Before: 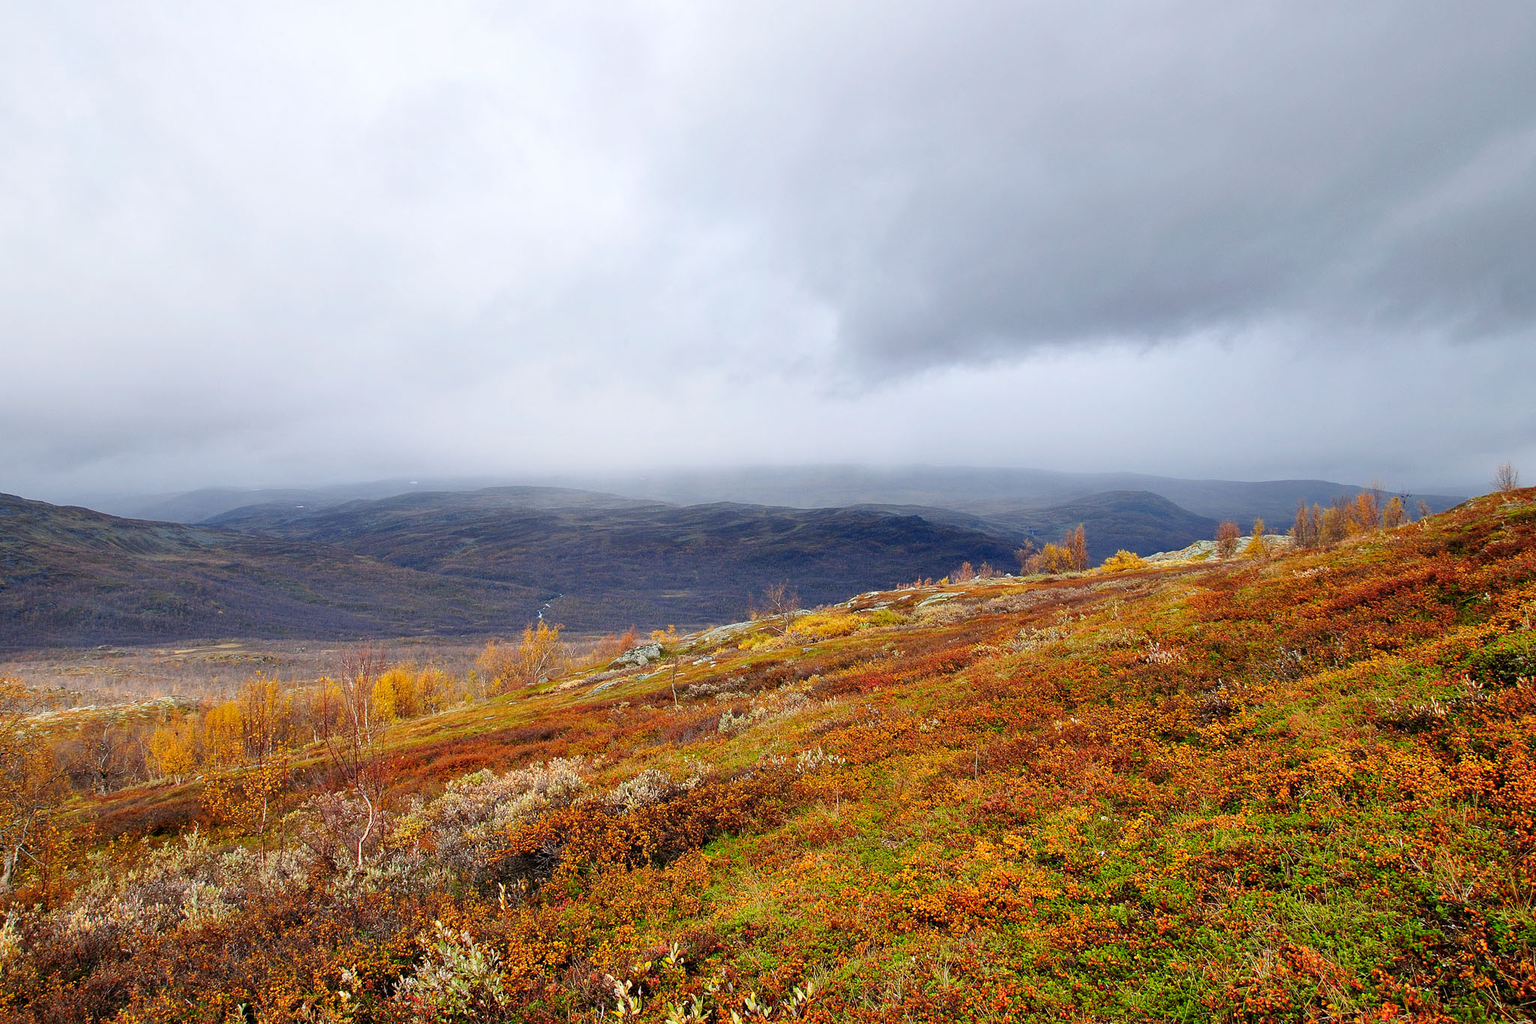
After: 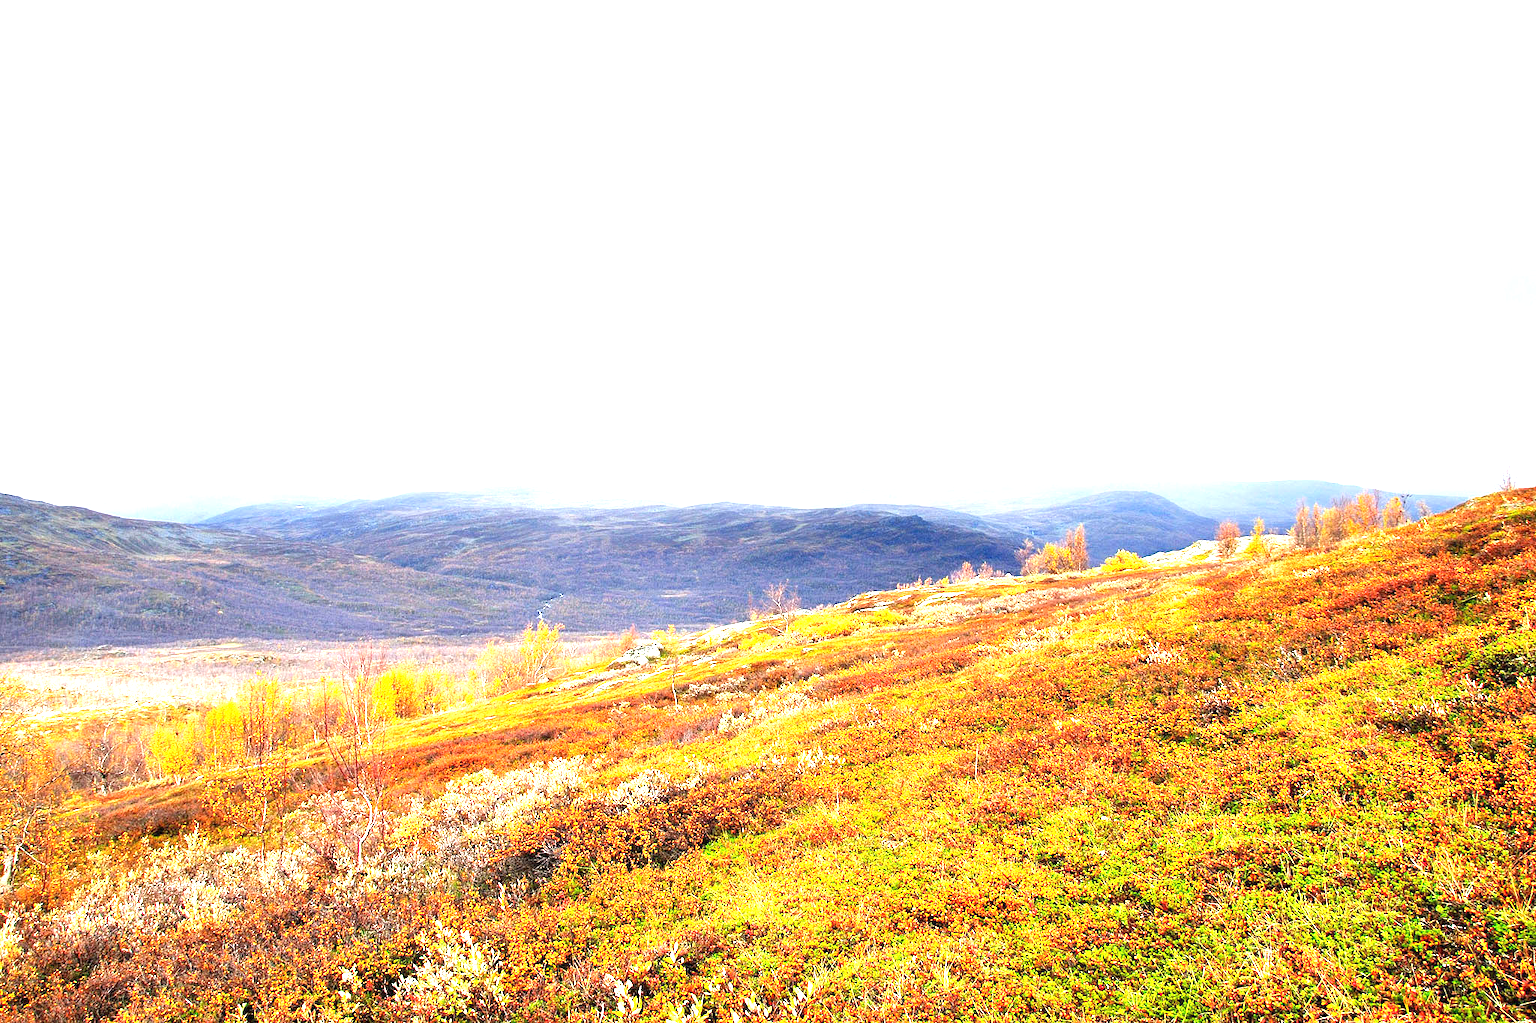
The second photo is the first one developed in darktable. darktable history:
exposure: exposure 2.06 EV, compensate highlight preservation false
